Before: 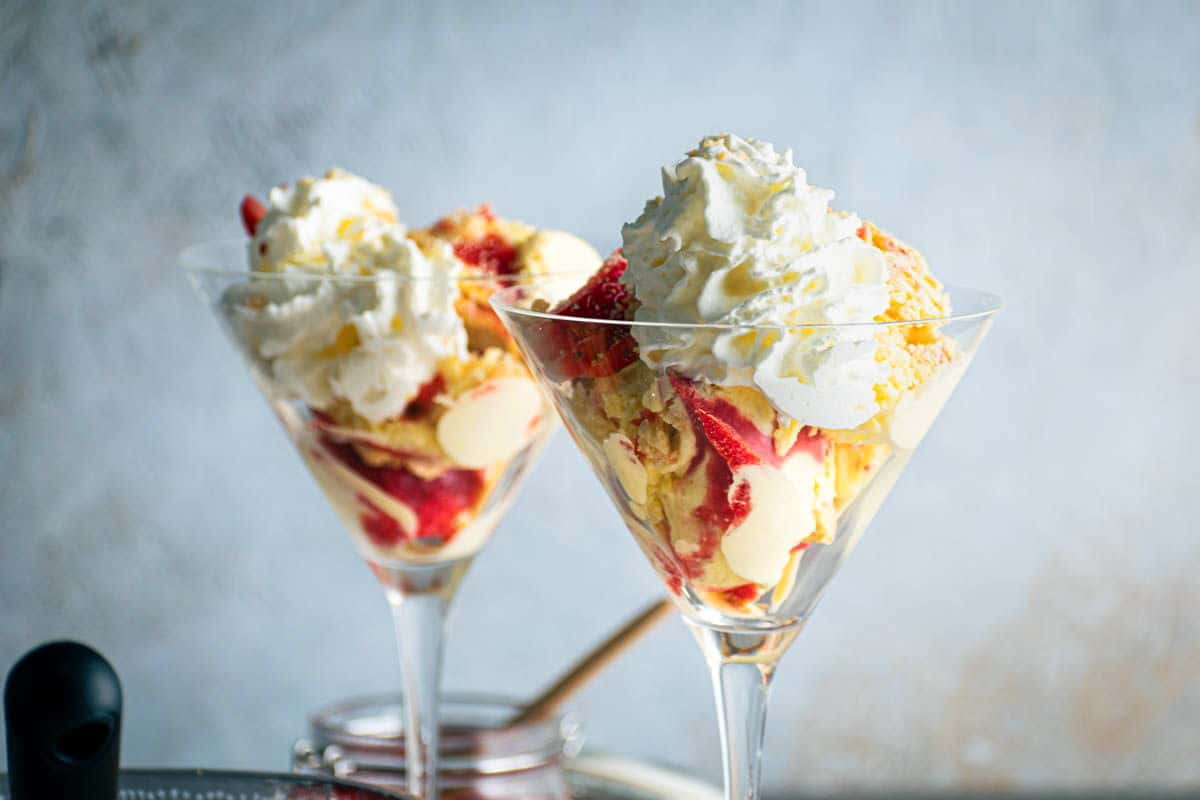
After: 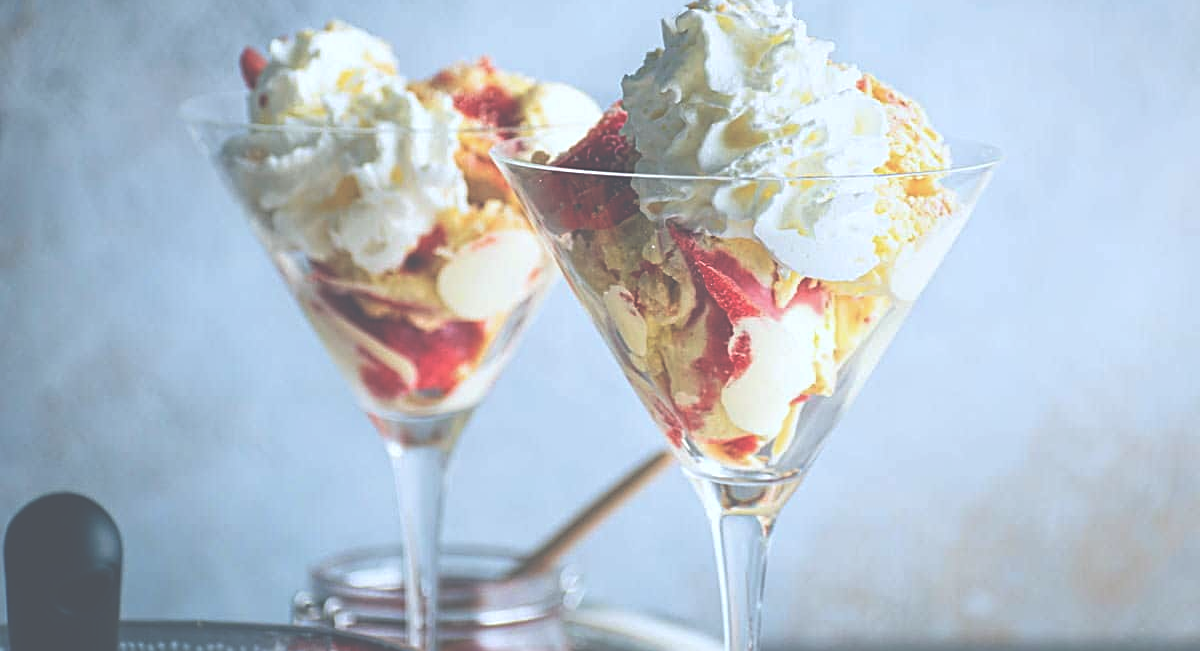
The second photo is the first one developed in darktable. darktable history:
exposure: black level correction -0.087, compensate highlight preservation false
sharpen: on, module defaults
color balance rgb: perceptual saturation grading › global saturation -3%
crop and rotate: top 18.507%
color calibration: x 0.367, y 0.379, temperature 4395.86 K
